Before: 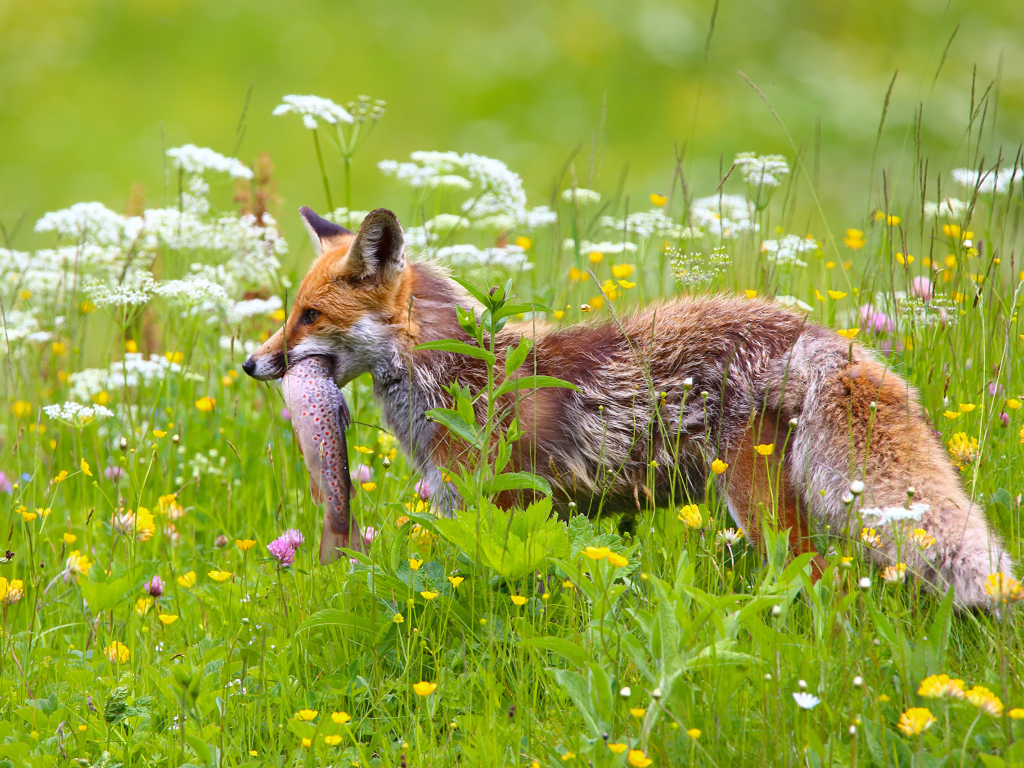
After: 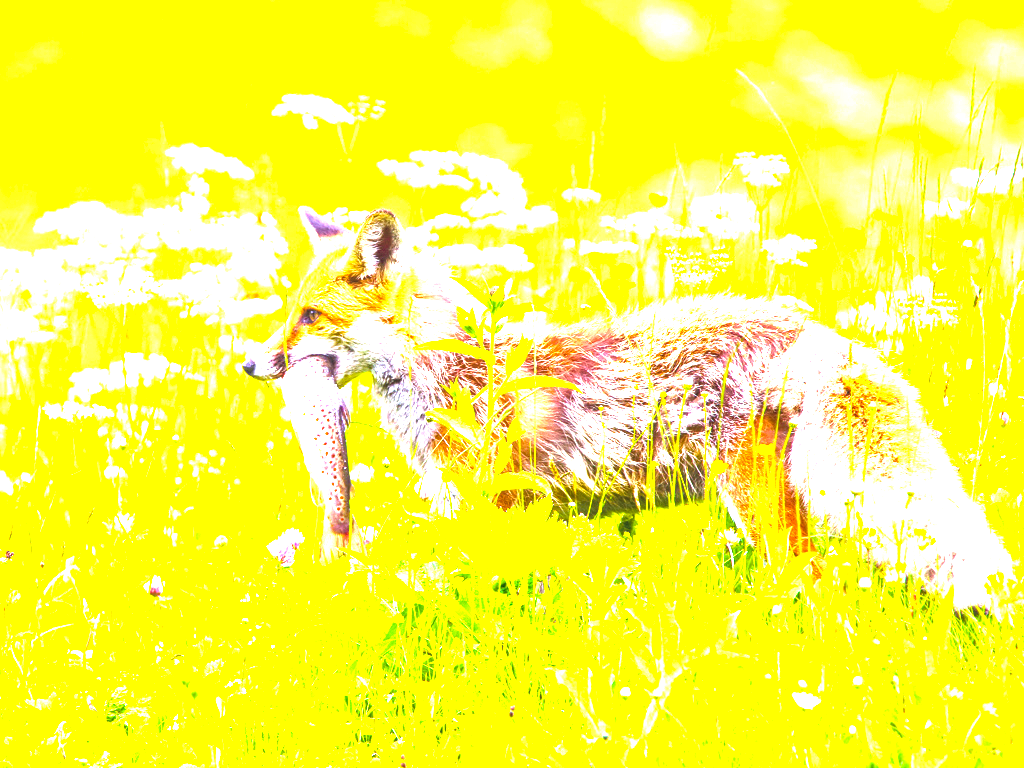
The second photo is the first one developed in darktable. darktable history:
color balance rgb: linear chroma grading › global chroma 9%, perceptual saturation grading › global saturation 36%, perceptual brilliance grading › global brilliance 15%, perceptual brilliance grading › shadows -35%, global vibrance 15%
velvia: strength 15%
local contrast: on, module defaults
exposure: exposure 2.25 EV, compensate highlight preservation false
